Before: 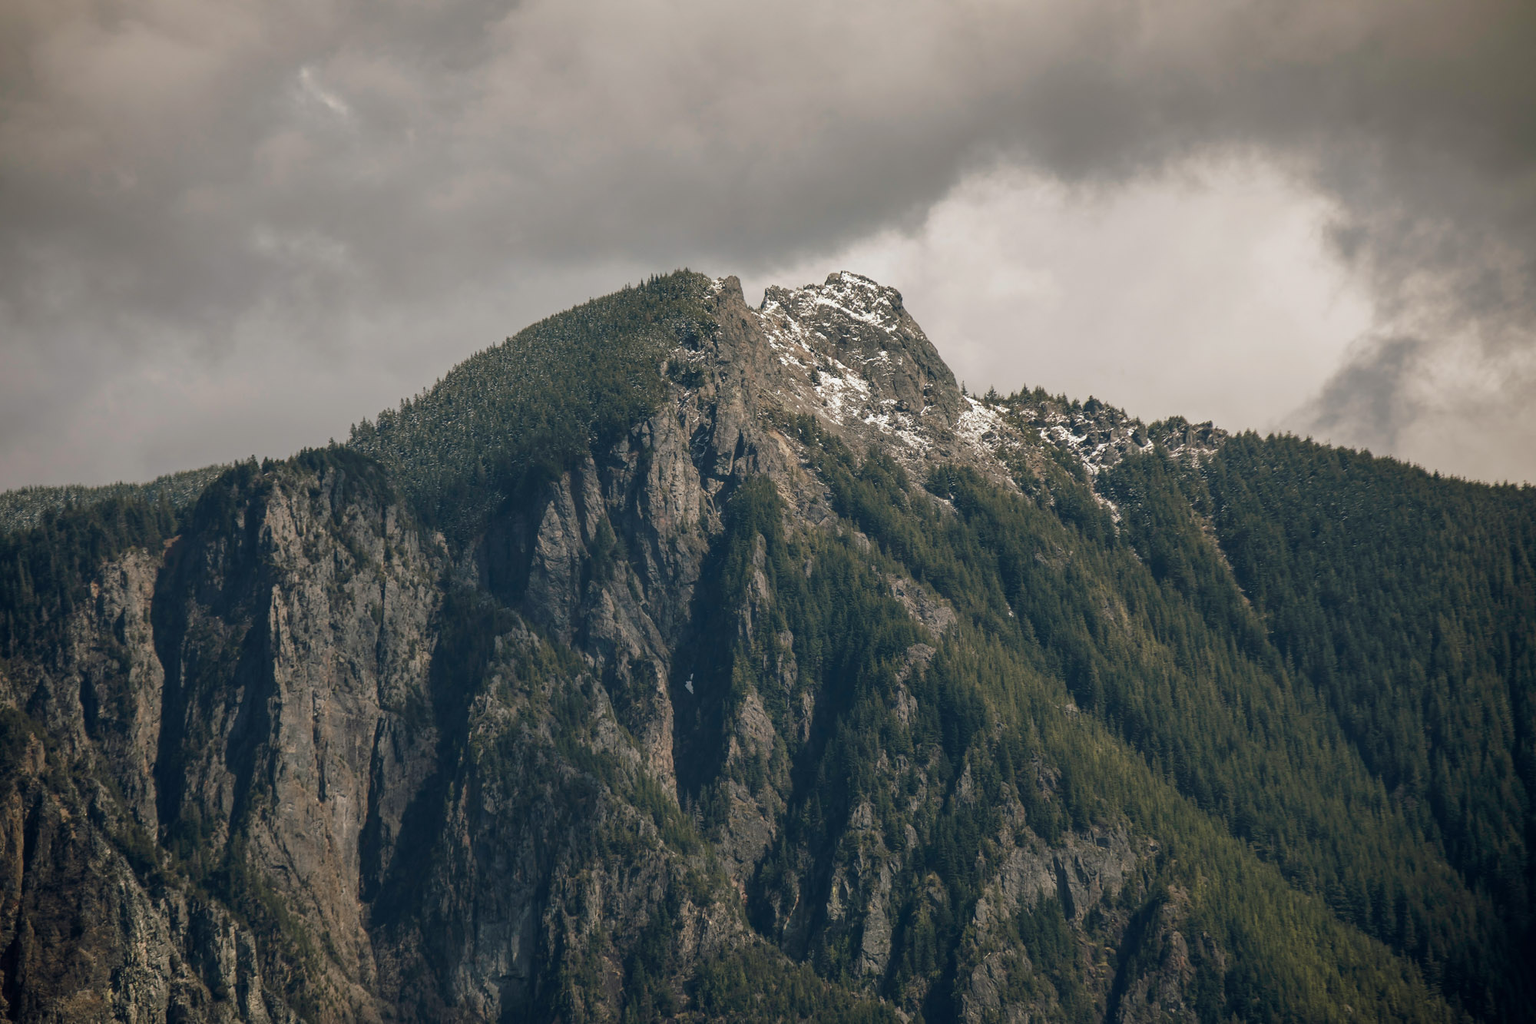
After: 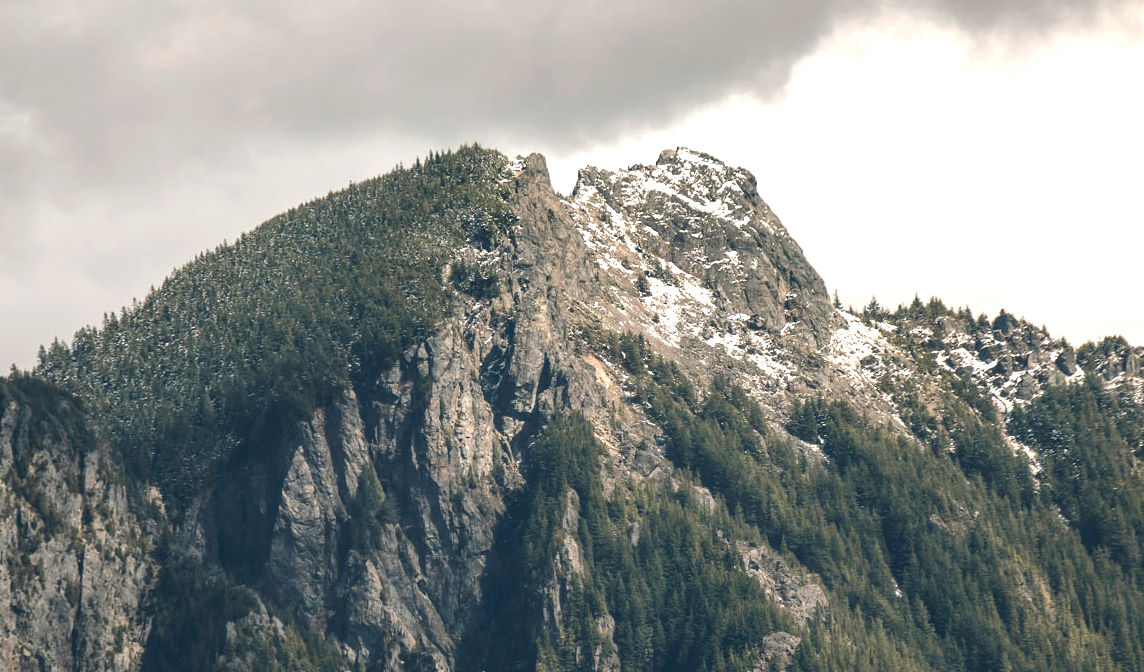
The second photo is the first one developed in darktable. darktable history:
tone equalizer: -8 EV -0.417 EV, -7 EV -0.389 EV, -6 EV -0.333 EV, -5 EV -0.222 EV, -3 EV 0.222 EV, -2 EV 0.333 EV, -1 EV 0.389 EV, +0 EV 0.417 EV, edges refinement/feathering 500, mask exposure compensation -1.57 EV, preserve details no
crop: left 20.932%, top 15.471%, right 21.848%, bottom 34.081%
exposure: black level correction 0, exposure 0.7 EV, compensate exposure bias true, compensate highlight preservation false
